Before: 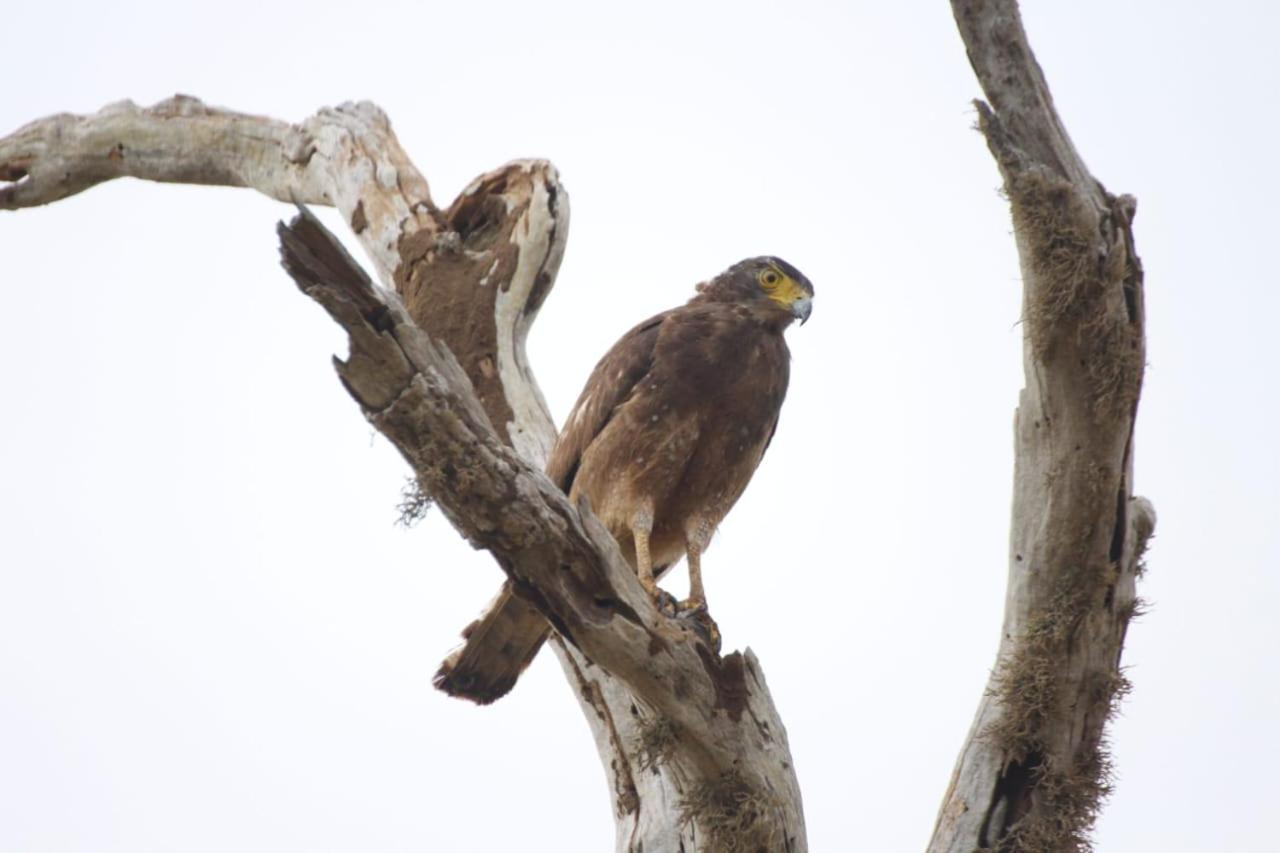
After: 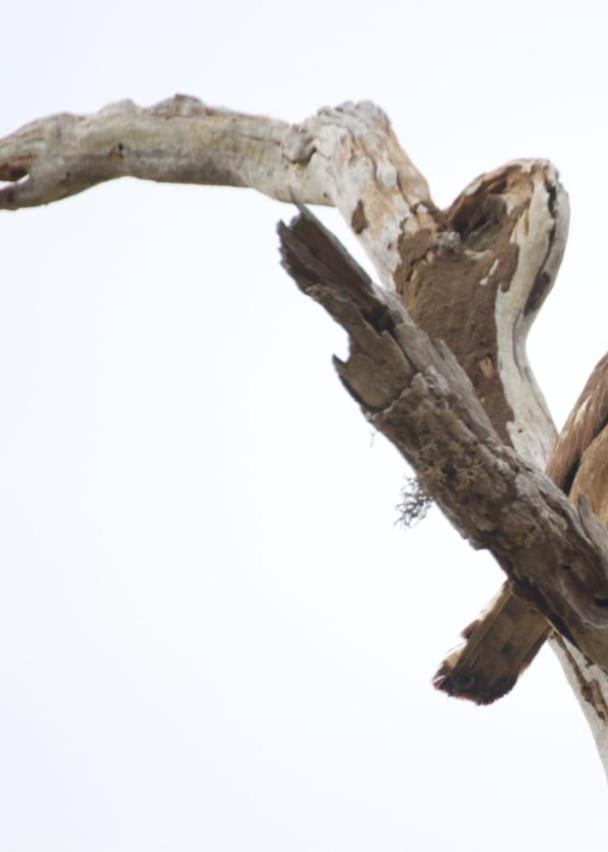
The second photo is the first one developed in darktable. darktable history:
crop and rotate: left 0.026%, top 0%, right 52.414%
